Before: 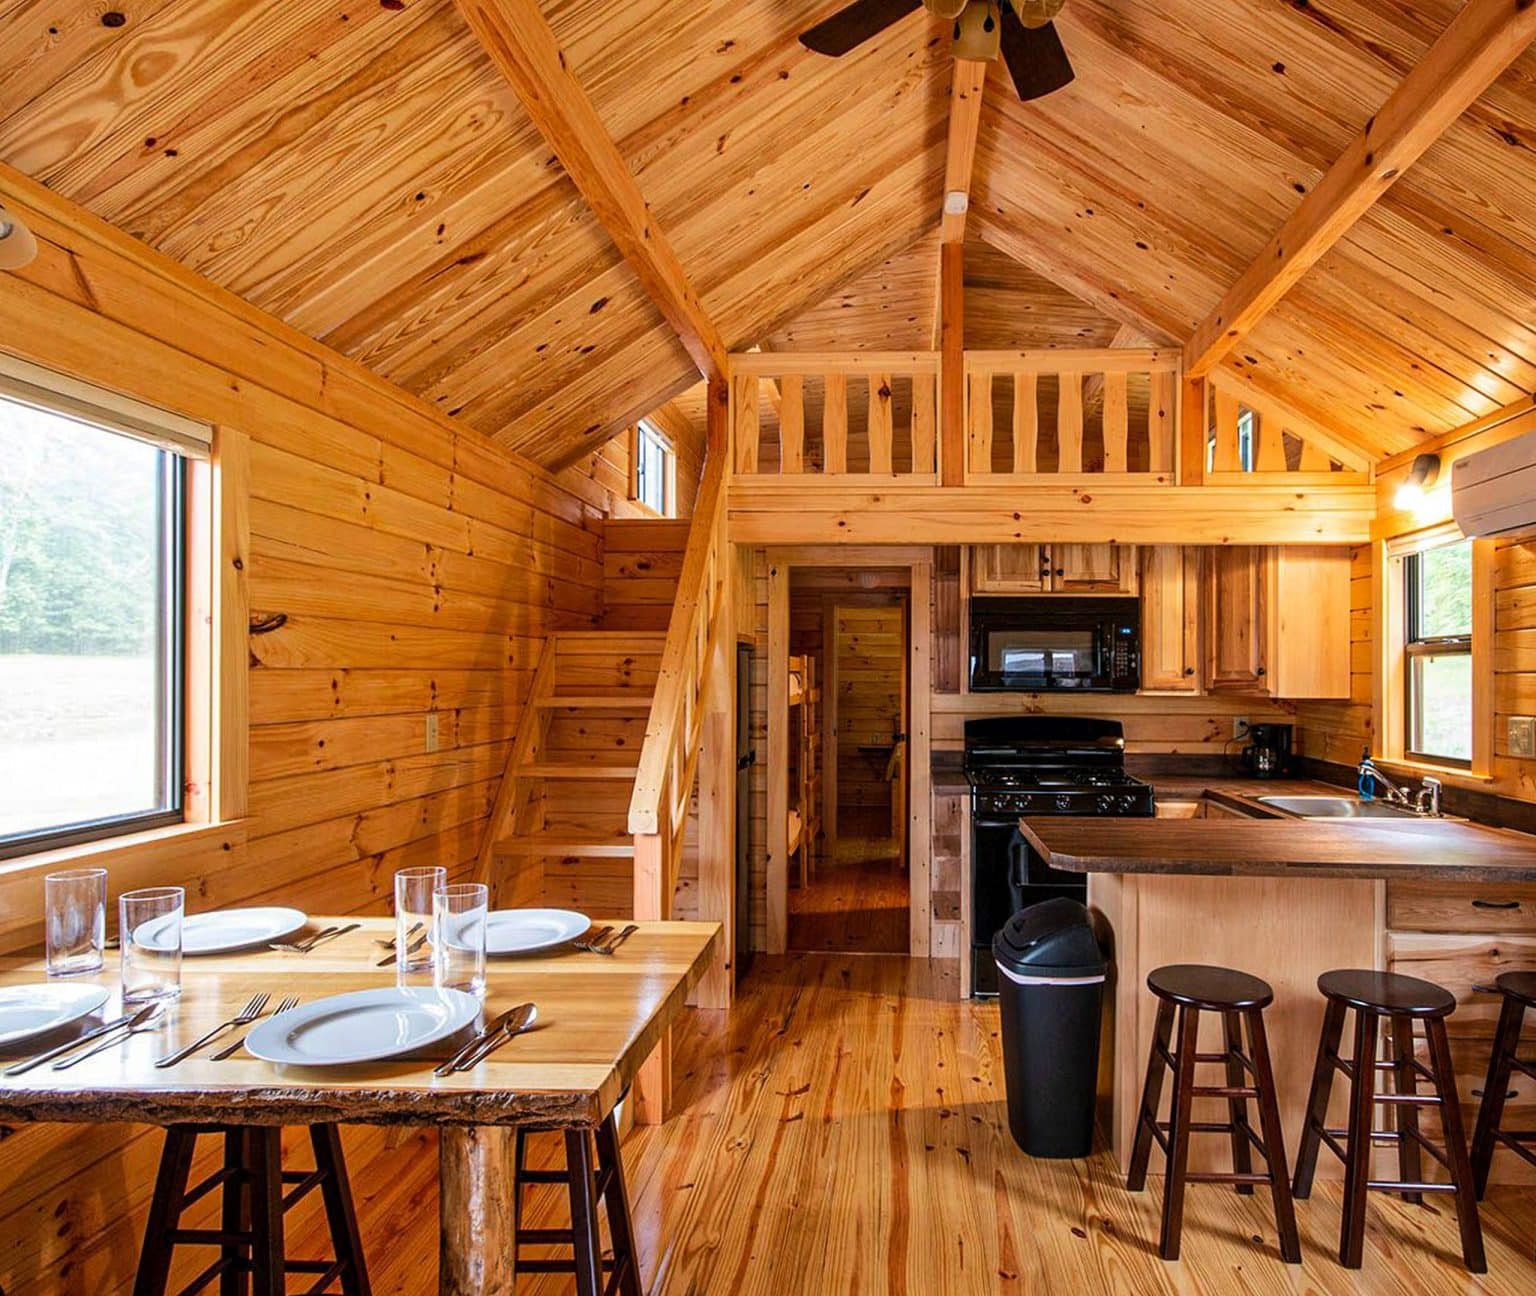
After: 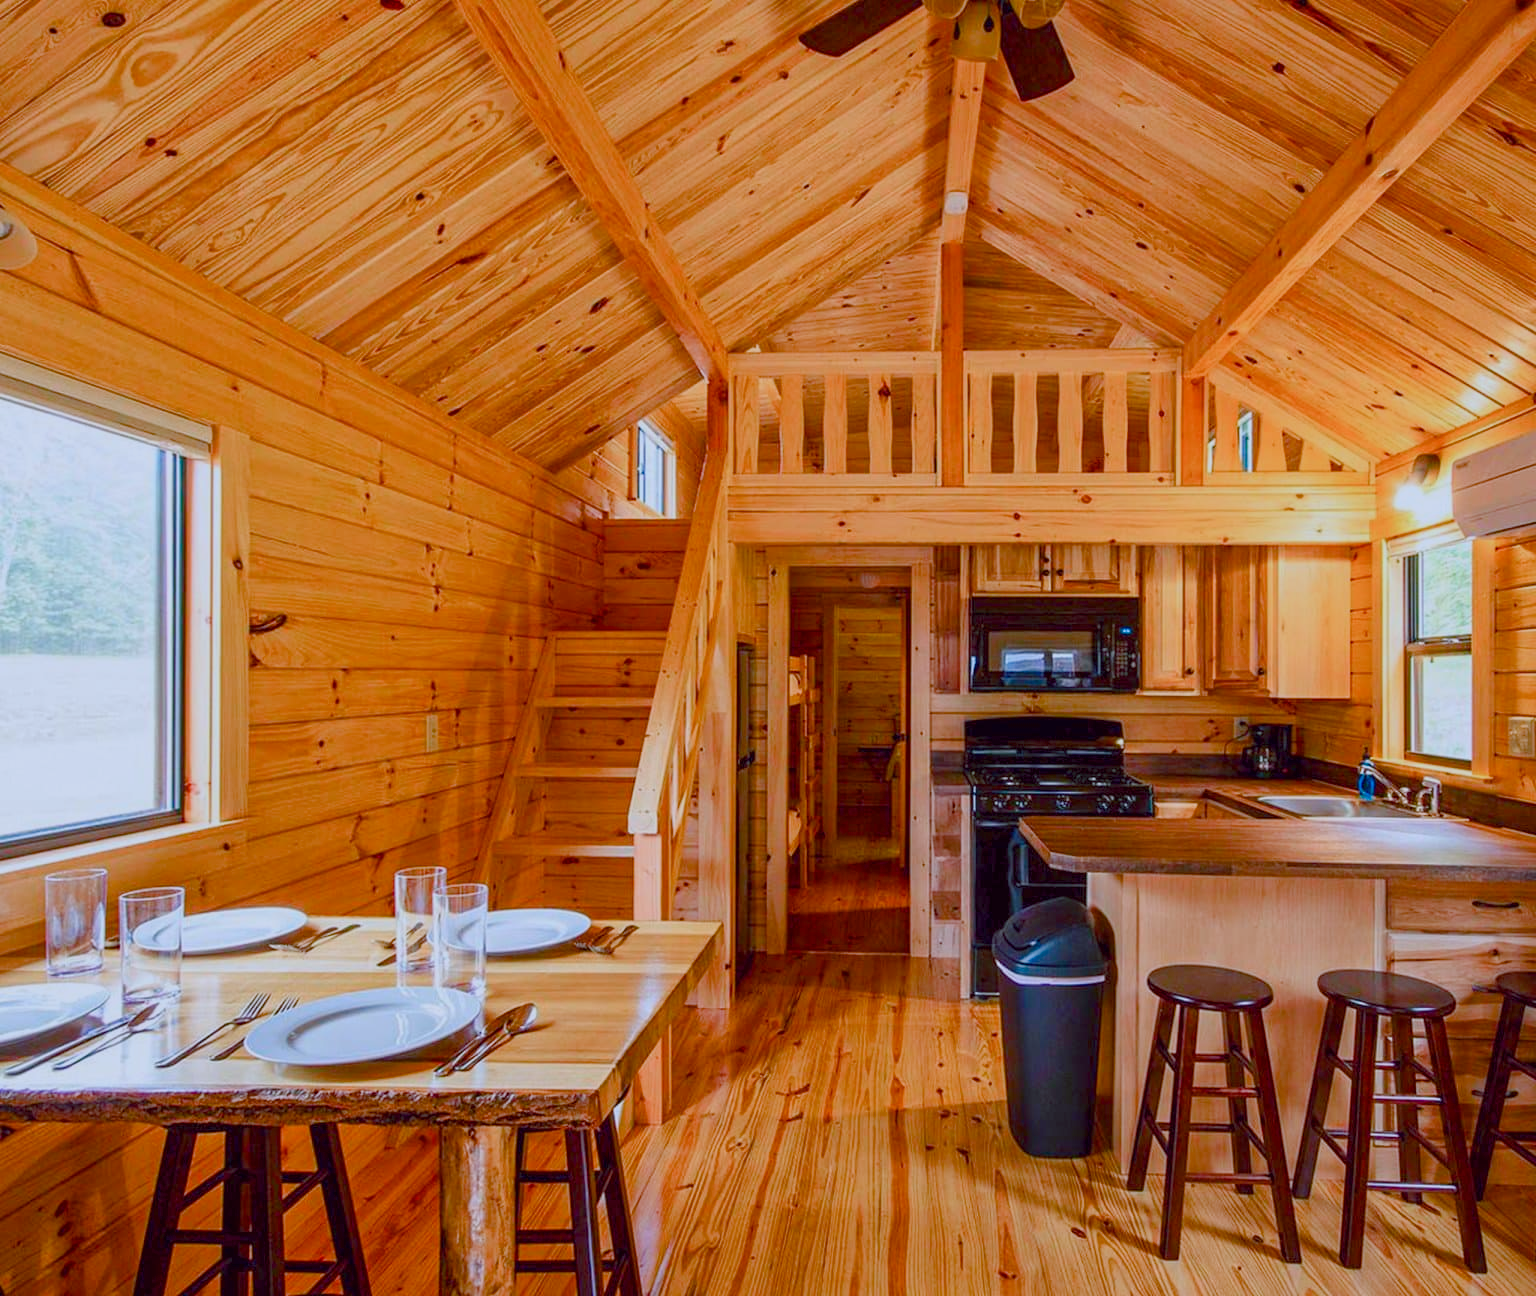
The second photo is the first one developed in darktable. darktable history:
color calibration: x 0.37, y 0.382, temperature 4313.32 K
color balance rgb: shadows lift › chroma 1%, shadows lift › hue 113°, highlights gain › chroma 0.2%, highlights gain › hue 333°, perceptual saturation grading › global saturation 20%, perceptual saturation grading › highlights -50%, perceptual saturation grading › shadows 25%, contrast -30%
color balance: lift [1, 1.001, 0.999, 1.001], gamma [1, 1.004, 1.007, 0.993], gain [1, 0.991, 0.987, 1.013], contrast 7.5%, contrast fulcrum 10%, output saturation 115%
